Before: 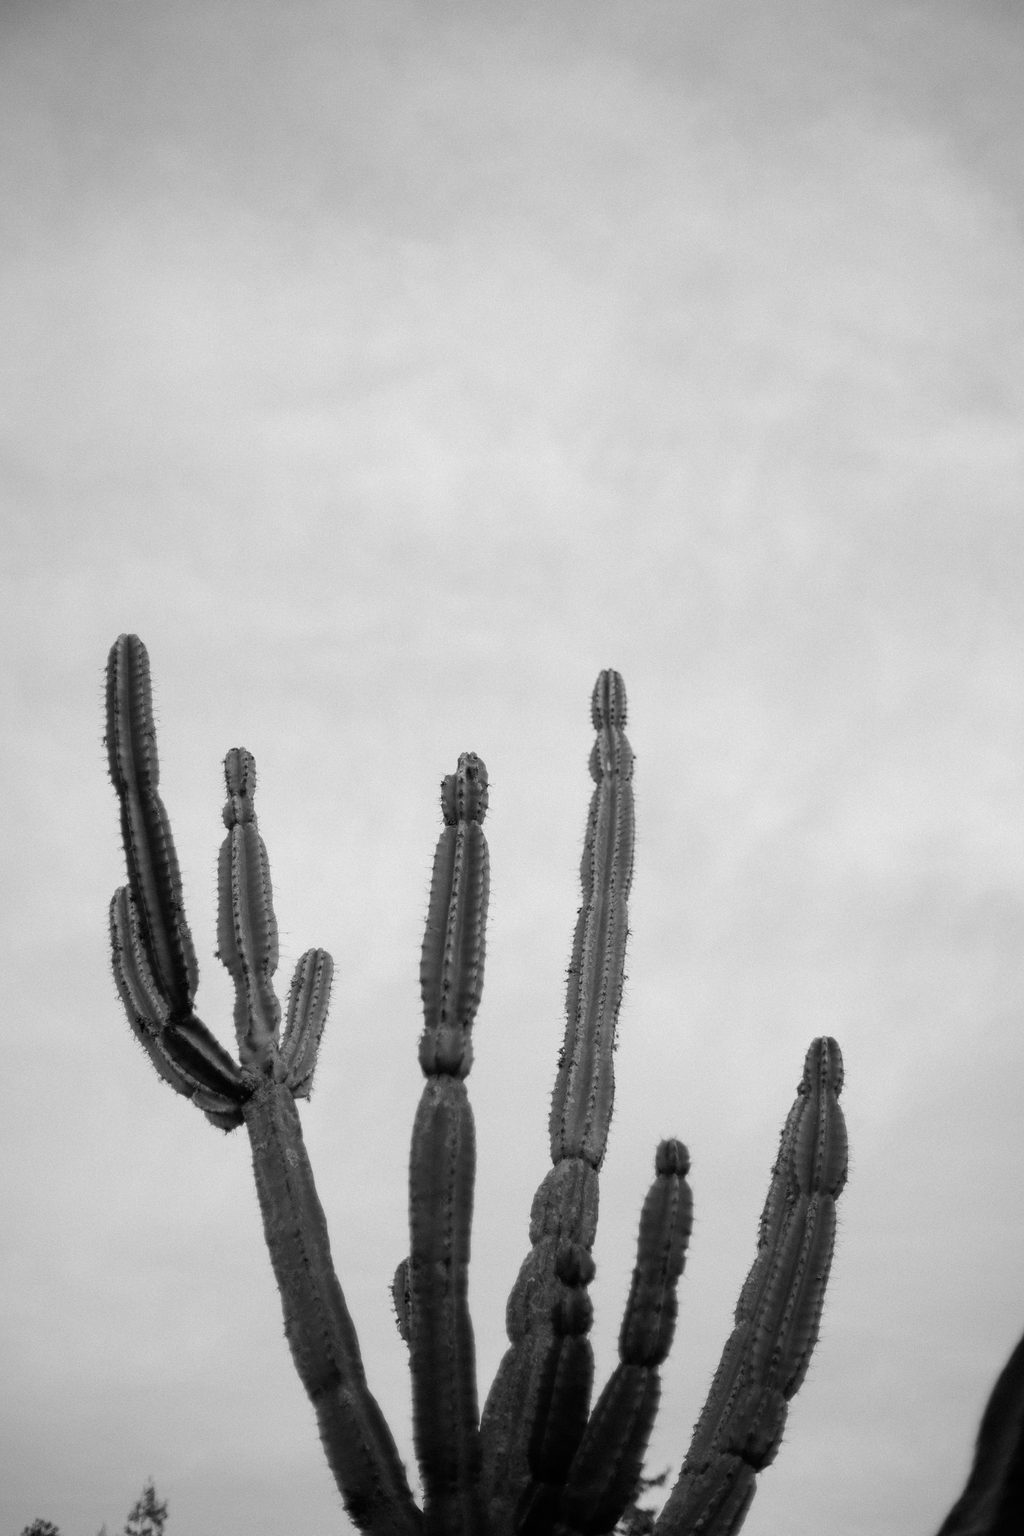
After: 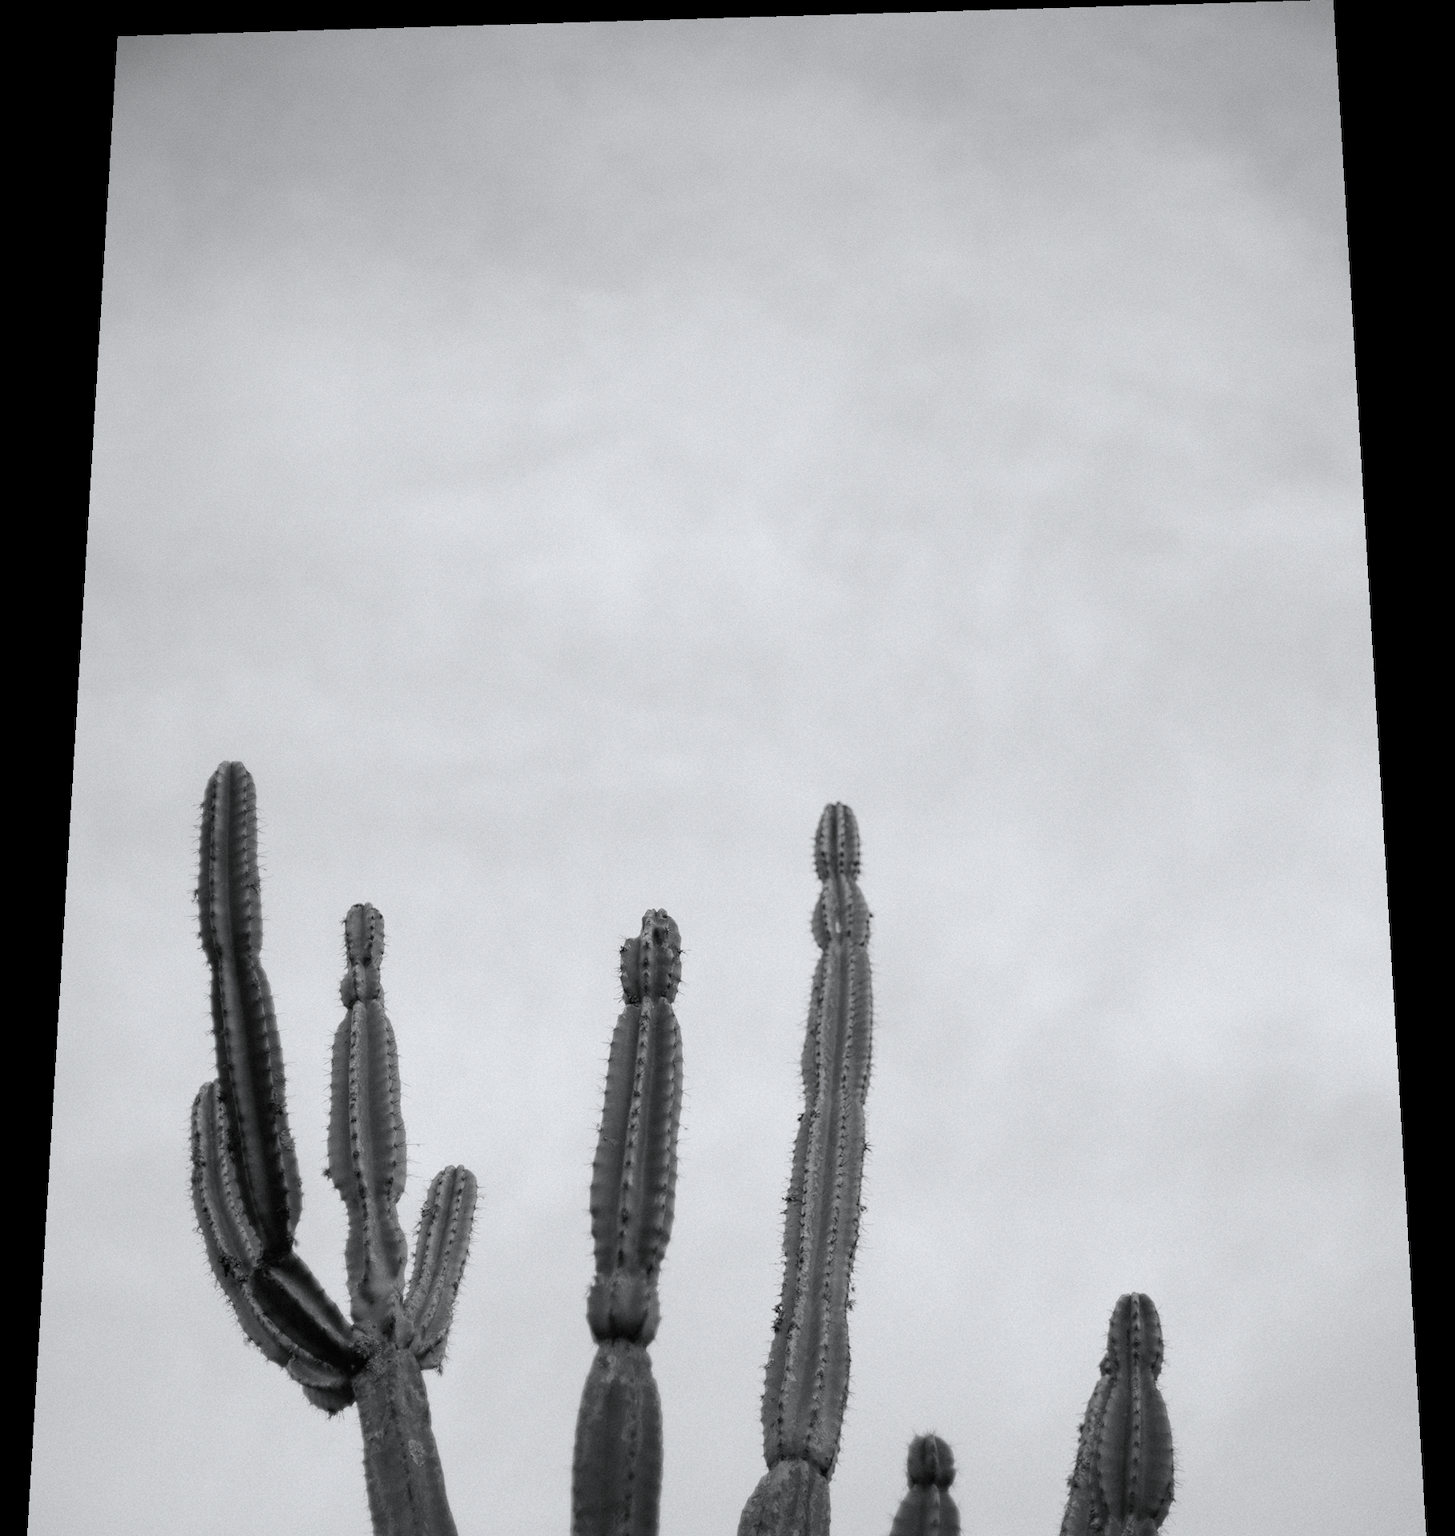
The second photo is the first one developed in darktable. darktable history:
rotate and perspective: rotation 0.128°, lens shift (vertical) -0.181, lens shift (horizontal) -0.044, shear 0.001, automatic cropping off
crop: bottom 24.988%
white balance: red 0.988, blue 1.017
